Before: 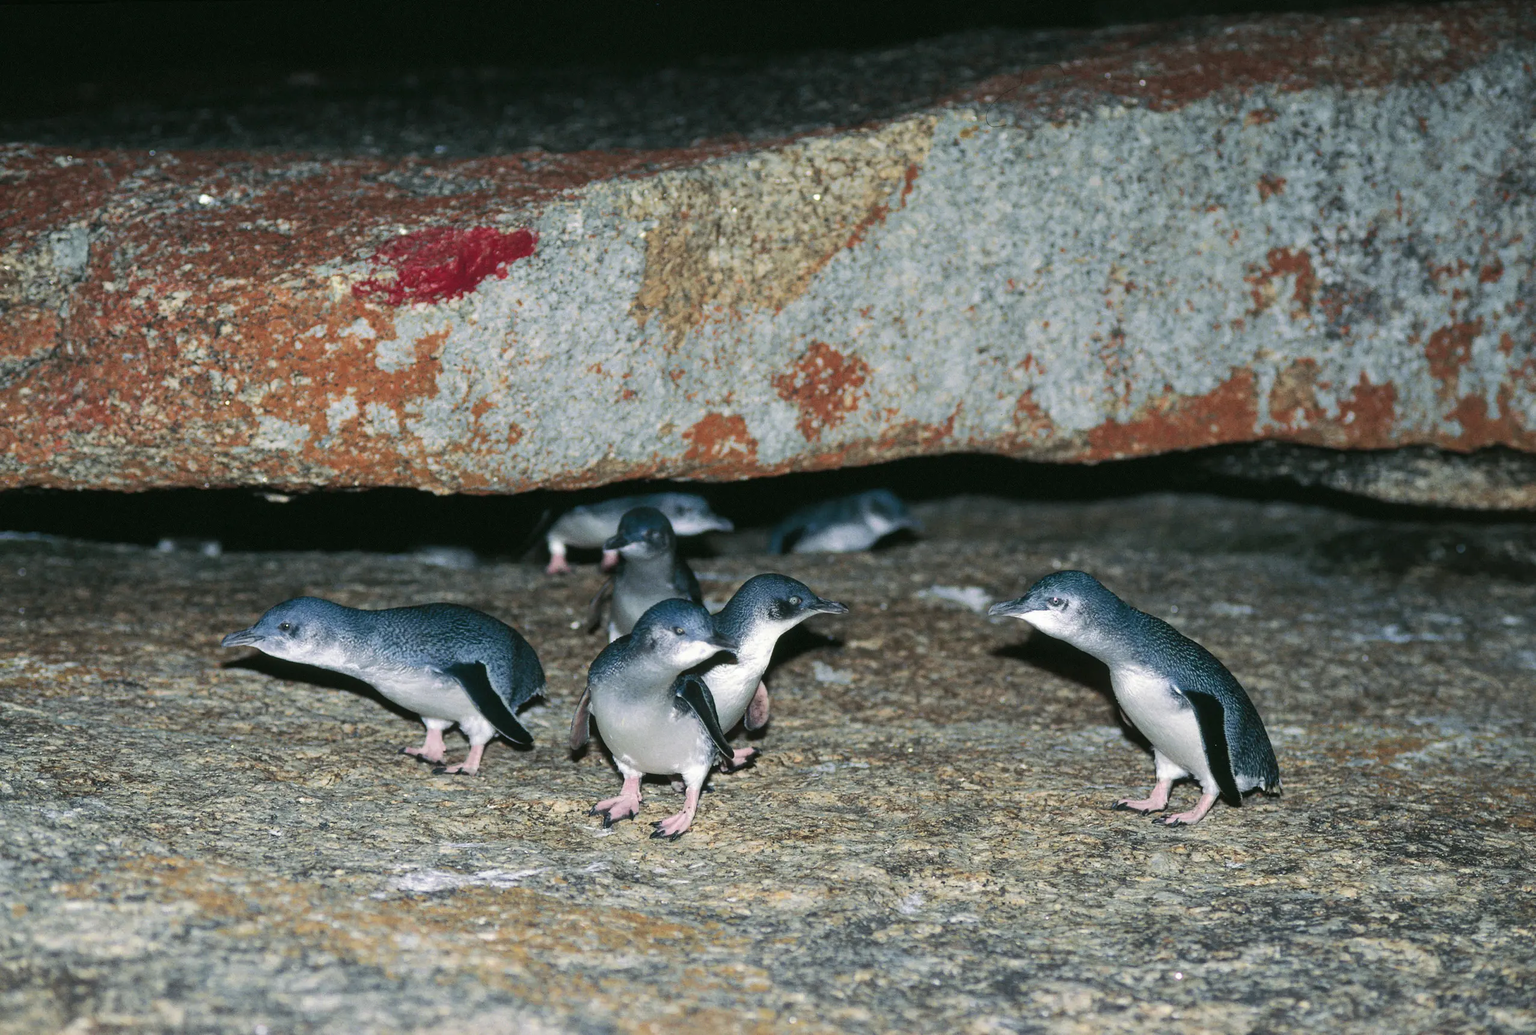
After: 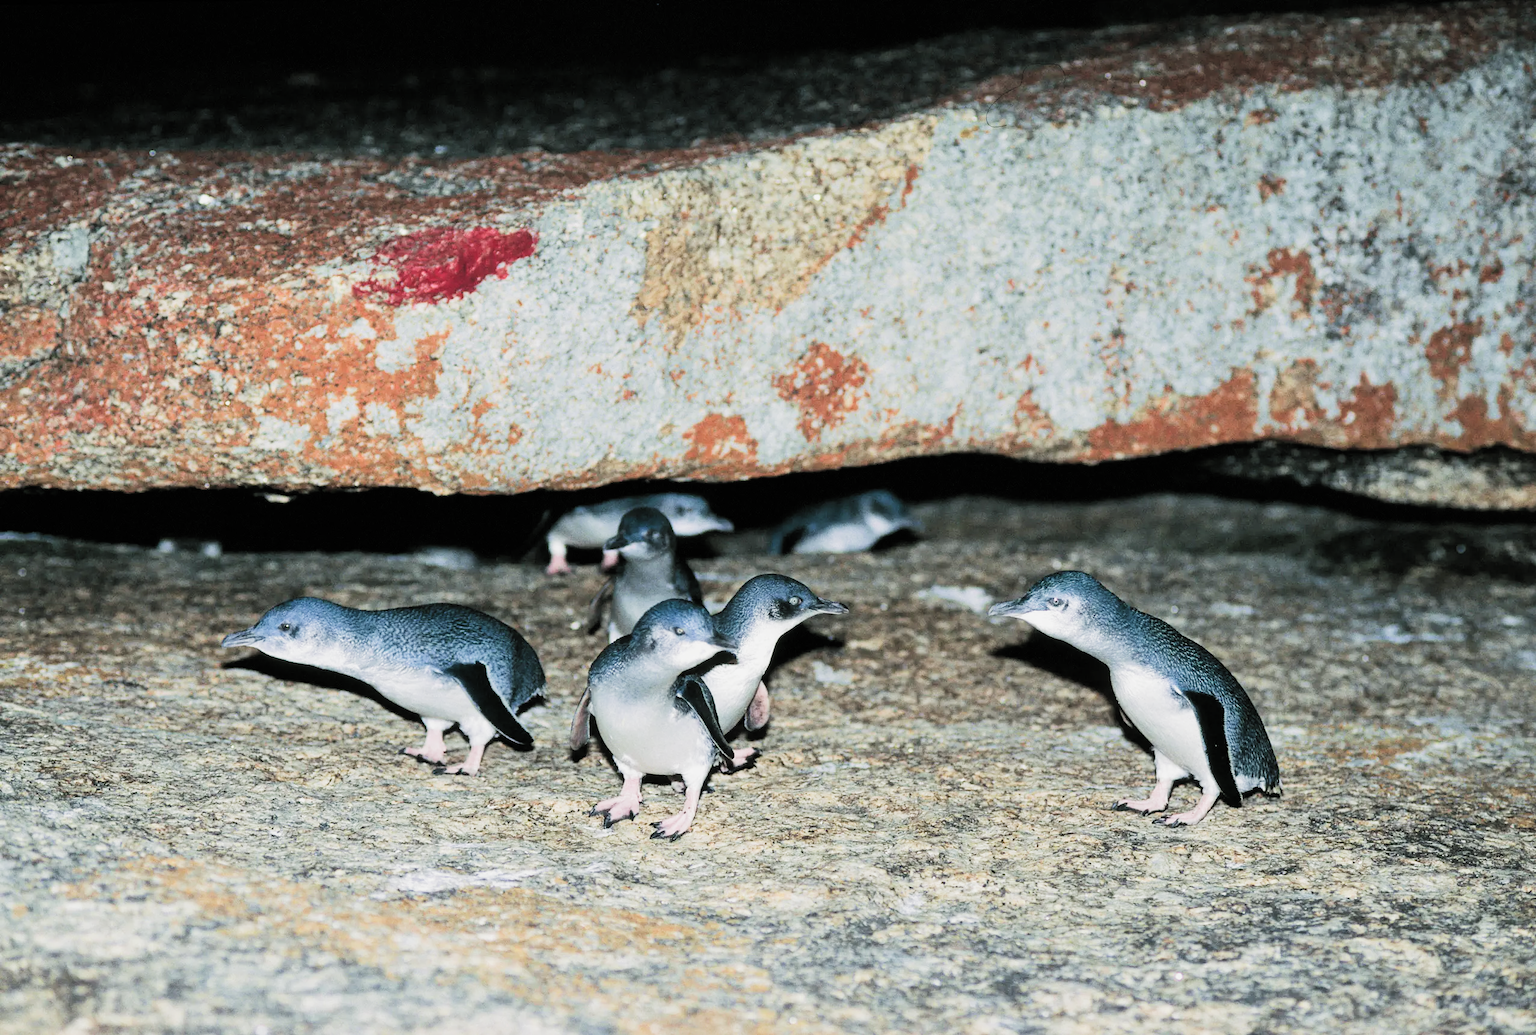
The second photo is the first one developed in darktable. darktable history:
exposure: black level correction 0, exposure 1.001 EV, compensate highlight preservation false
filmic rgb: black relative exposure -5.11 EV, white relative exposure 4 EV, hardness 2.89, contrast 1.3, preserve chrominance RGB euclidean norm, color science v5 (2021), contrast in shadows safe, contrast in highlights safe
